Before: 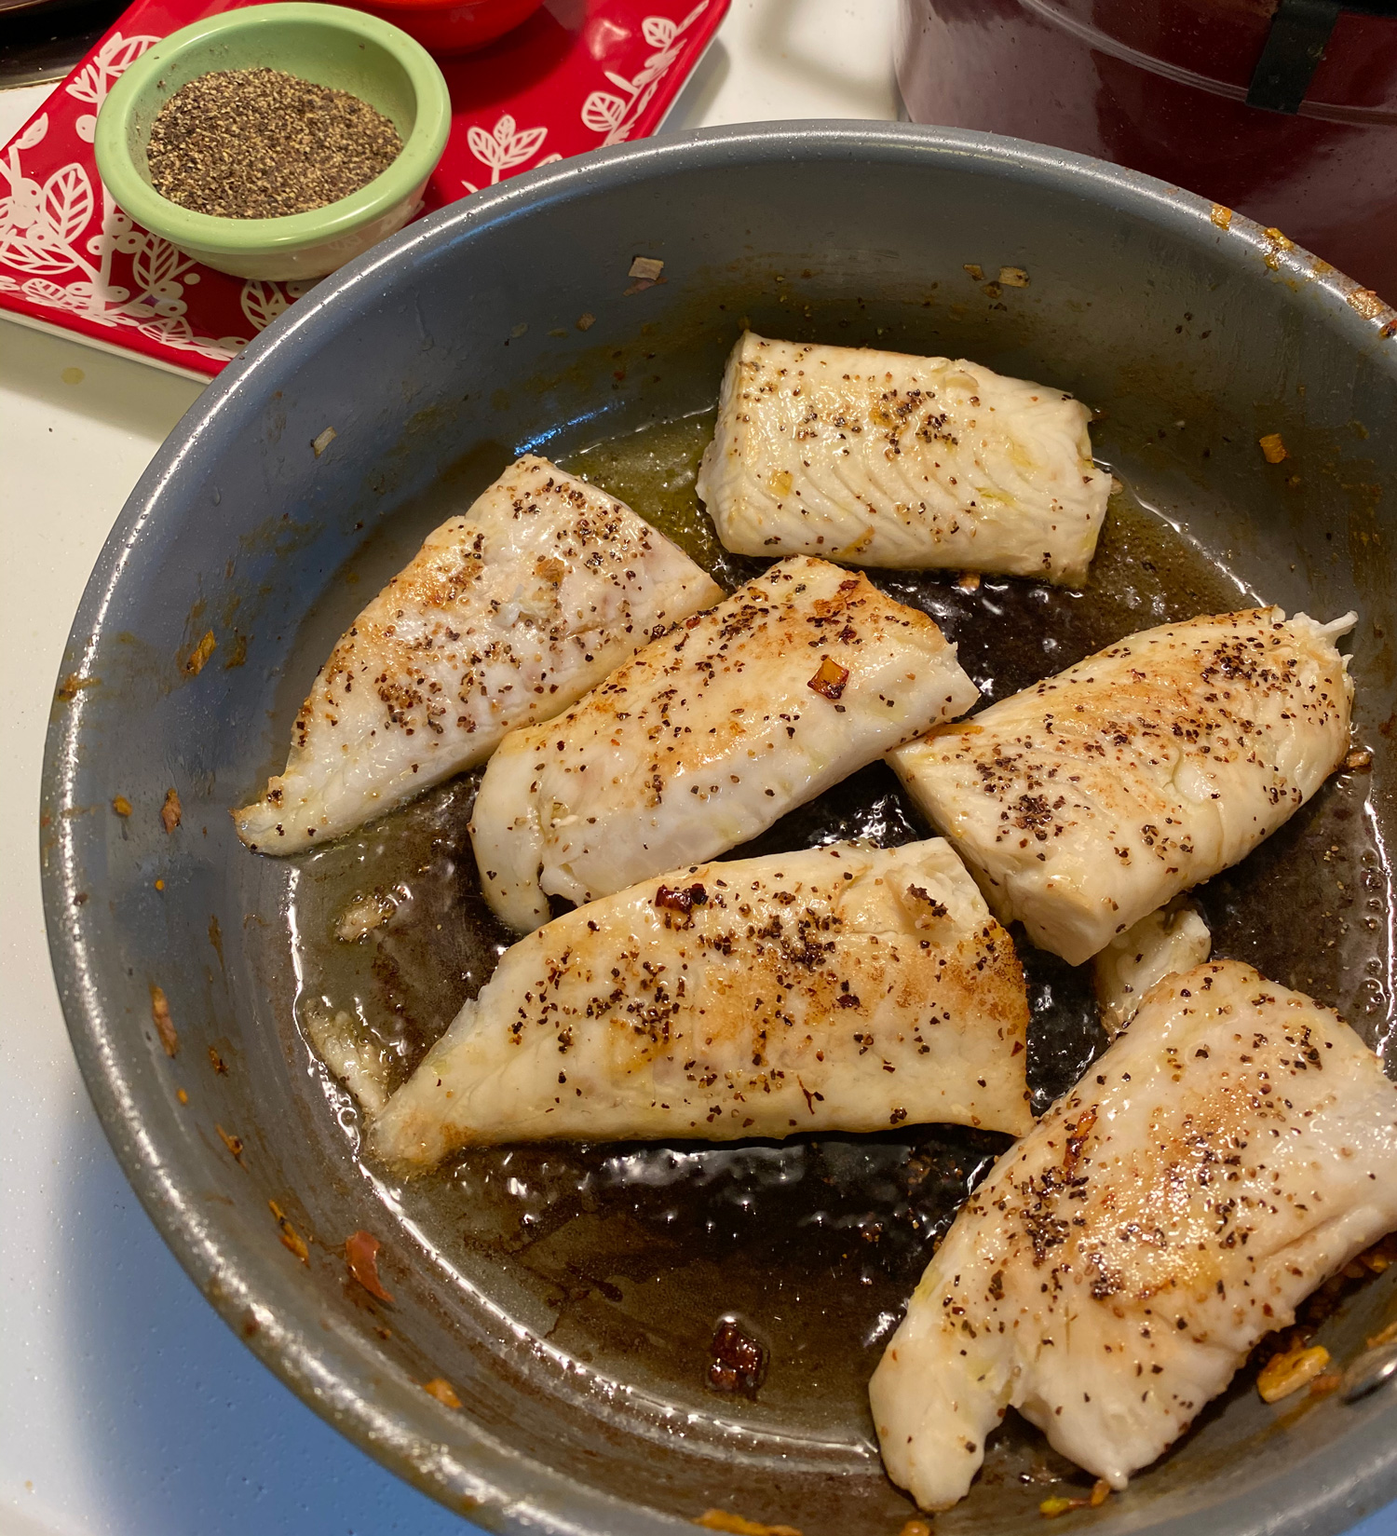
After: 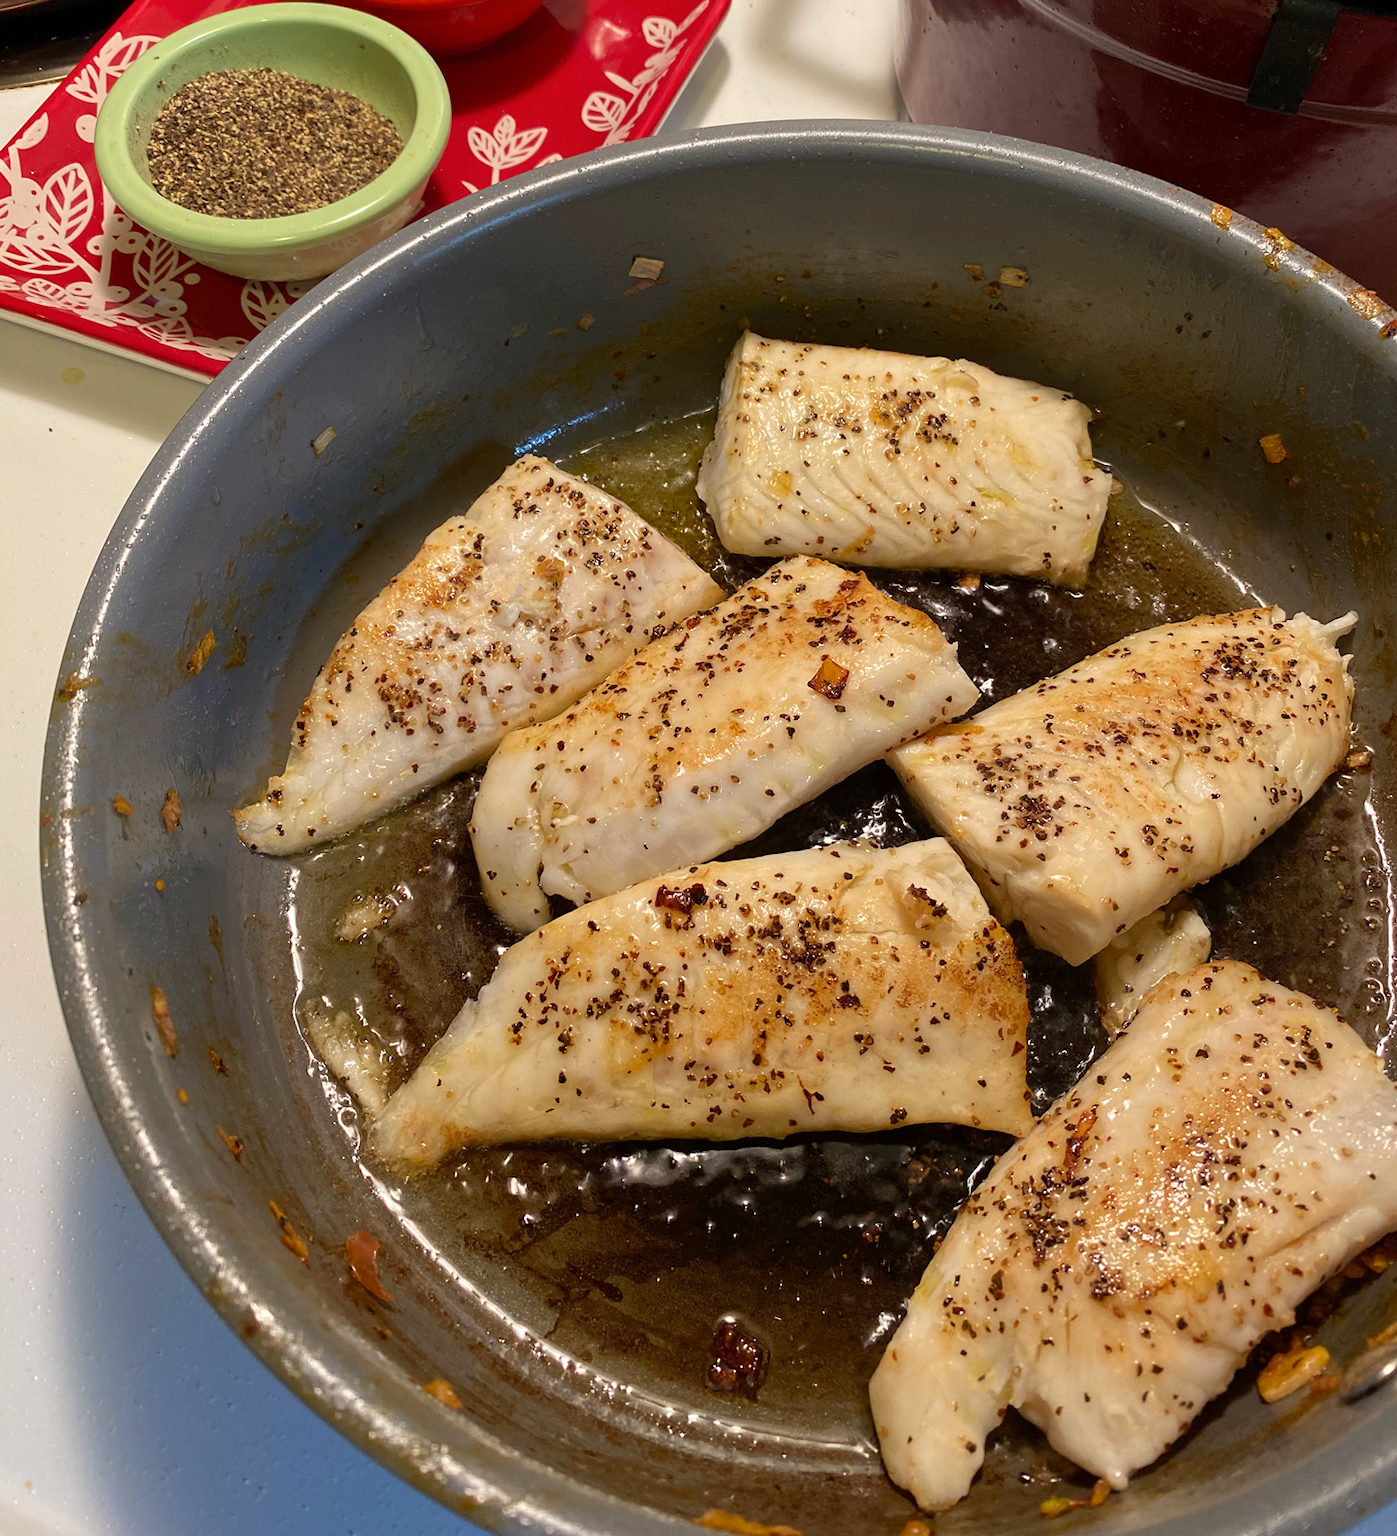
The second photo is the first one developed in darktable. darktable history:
shadows and highlights: shadows 12, white point adjustment 1.2, highlights -0.36, soften with gaussian
color calibration: x 0.342, y 0.355, temperature 5146 K
